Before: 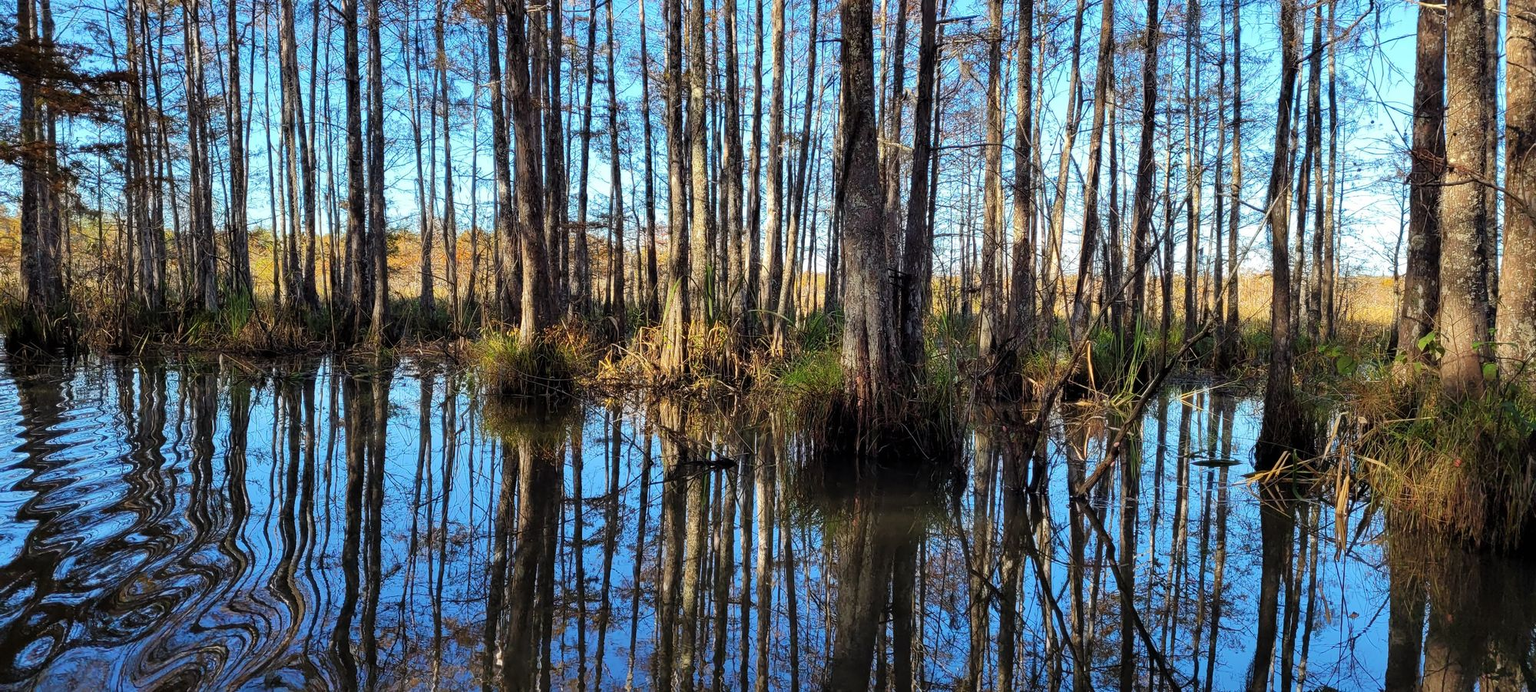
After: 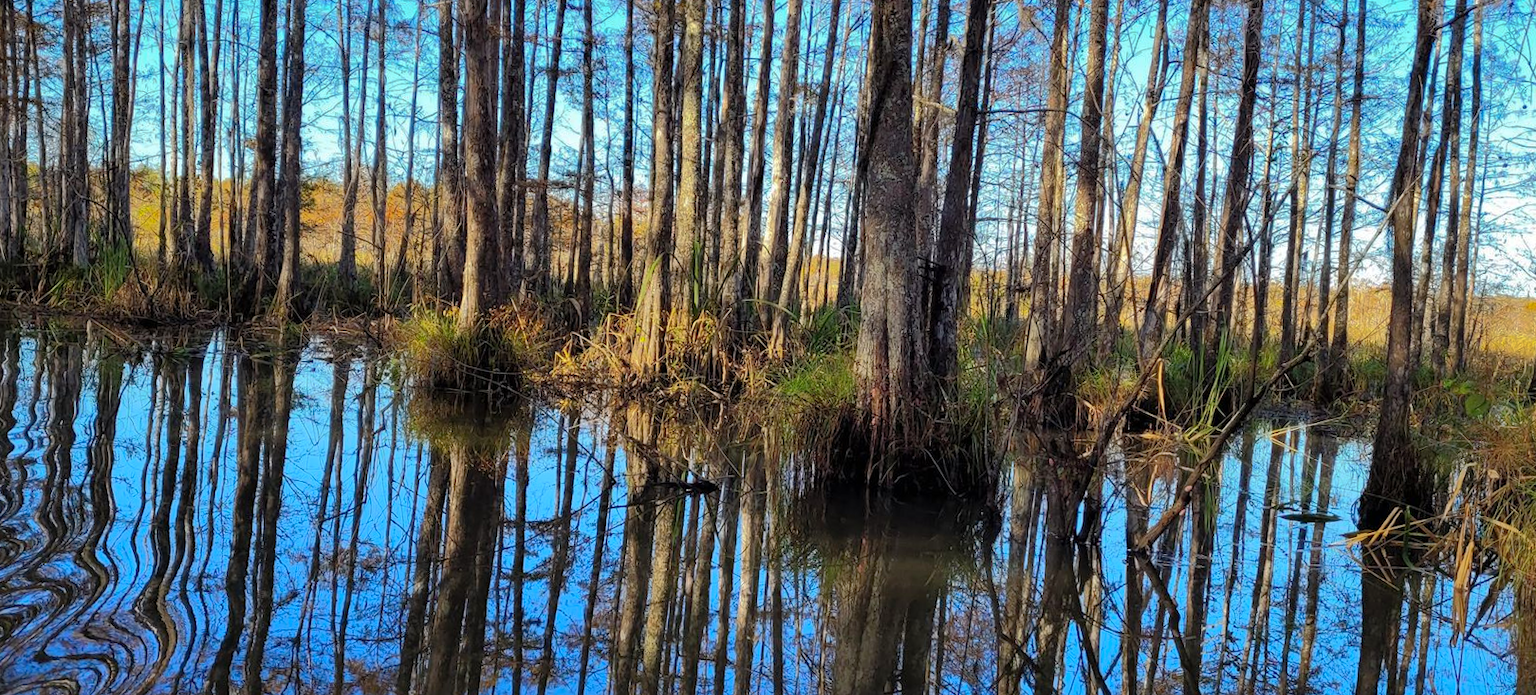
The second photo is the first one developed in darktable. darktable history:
contrast brightness saturation: saturation 0.101
crop and rotate: angle -2.95°, left 5.174%, top 5.172%, right 4.697%, bottom 4.245%
shadows and highlights: shadows 39.68, highlights -59.82
color zones: curves: ch0 [(0.068, 0.464) (0.25, 0.5) (0.48, 0.508) (0.75, 0.536) (0.886, 0.476) (0.967, 0.456)]; ch1 [(0.066, 0.456) (0.25, 0.5) (0.616, 0.508) (0.746, 0.56) (0.934, 0.444)]
